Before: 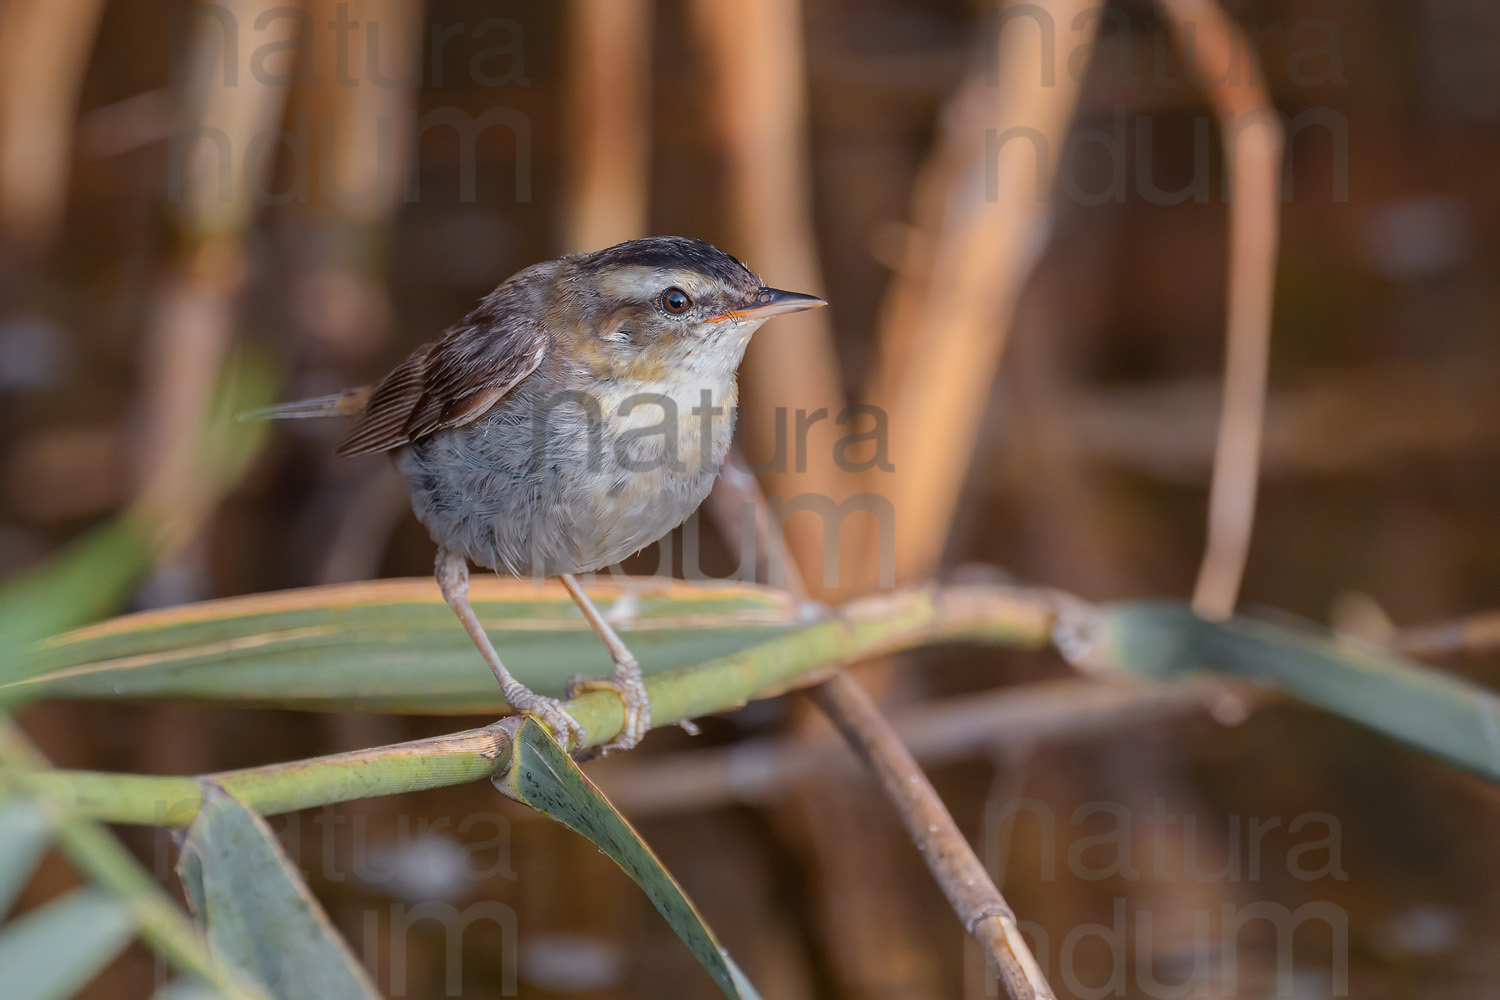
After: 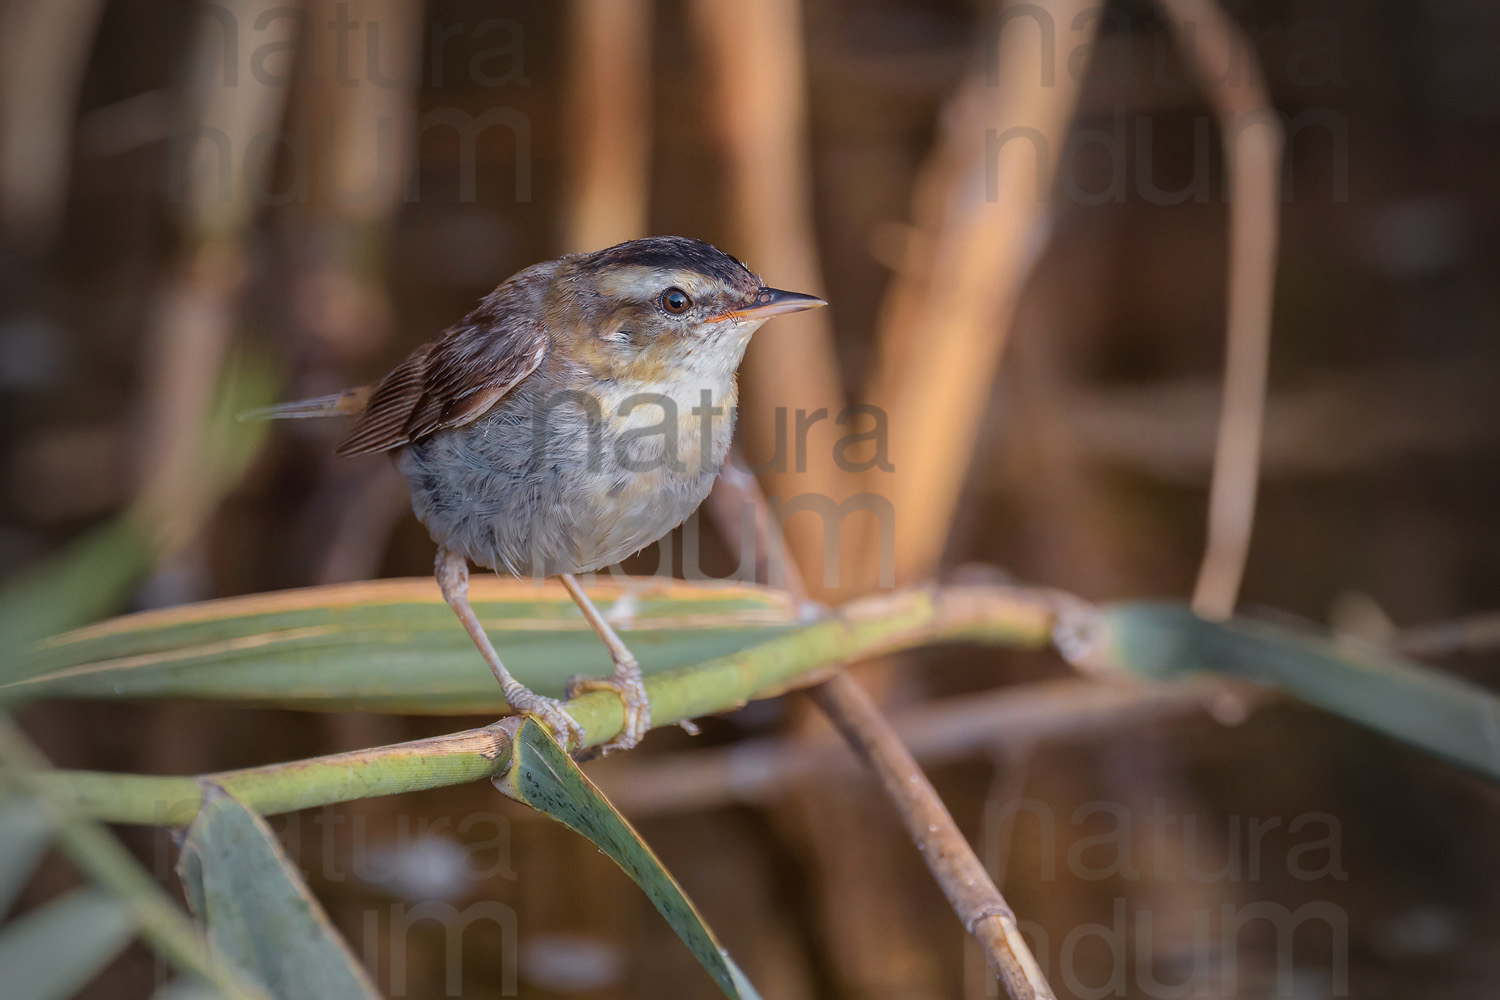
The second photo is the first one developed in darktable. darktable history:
vignetting: fall-off start 64.63%, center (-0.034, 0.148), width/height ratio 0.881
contrast brightness saturation: saturation -0.1
velvia: on, module defaults
